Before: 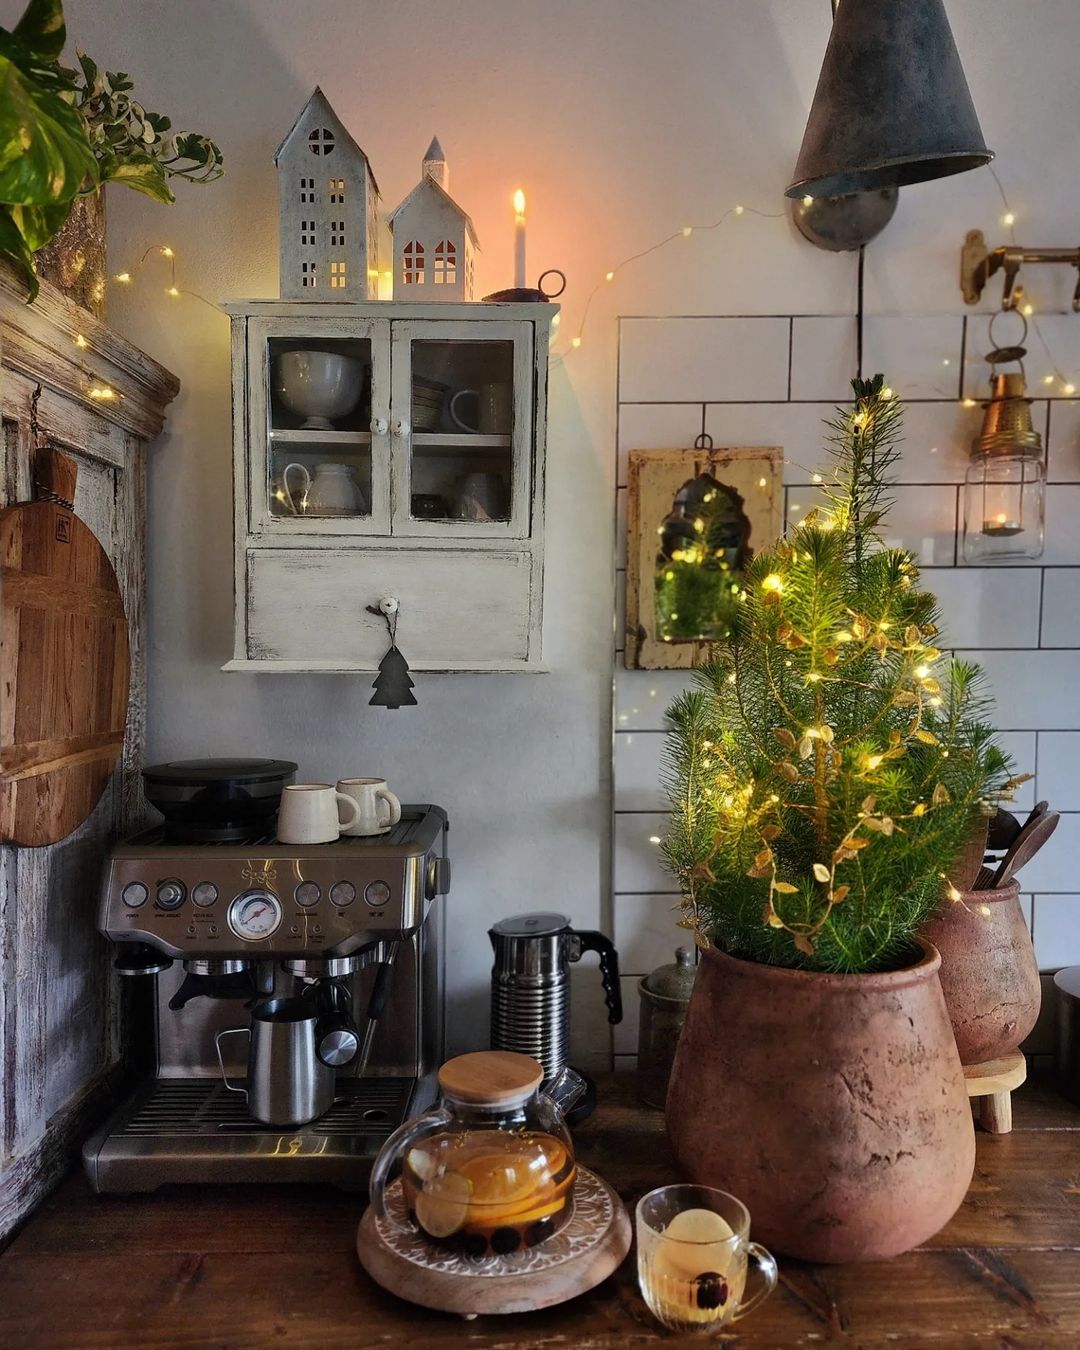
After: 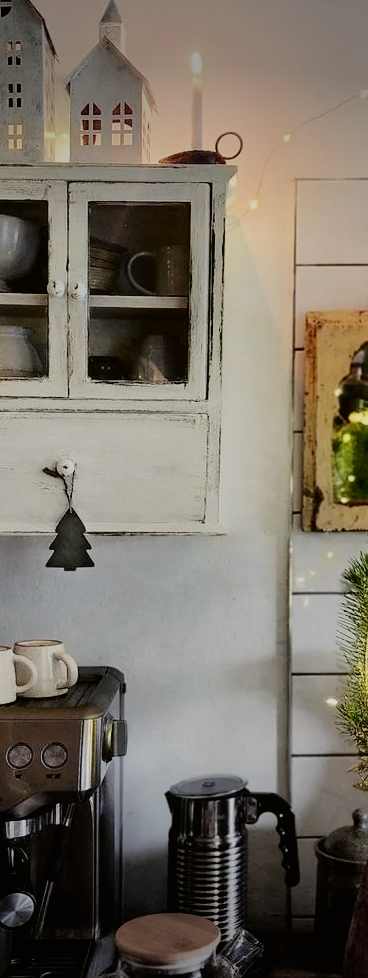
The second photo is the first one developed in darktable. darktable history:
tone curve: curves: ch0 [(0, 0.01) (0.052, 0.045) (0.136, 0.133) (0.29, 0.332) (0.453, 0.531) (0.676, 0.751) (0.89, 0.919) (1, 1)]; ch1 [(0, 0) (0.094, 0.081) (0.285, 0.299) (0.385, 0.403) (0.446, 0.443) (0.495, 0.496) (0.544, 0.552) (0.589, 0.612) (0.722, 0.728) (1, 1)]; ch2 [(0, 0) (0.257, 0.217) (0.43, 0.421) (0.498, 0.507) (0.531, 0.544) (0.56, 0.579) (0.625, 0.642) (1, 1)], color space Lab, independent channels, preserve colors none
vignetting: fall-off start 79.63%, width/height ratio 1.328
crop and rotate: left 29.954%, top 10.237%, right 35.908%, bottom 17.289%
filmic rgb: black relative exposure -7.65 EV, white relative exposure 4.56 EV, hardness 3.61, add noise in highlights 0.001, preserve chrominance no, color science v3 (2019), use custom middle-gray values true, iterations of high-quality reconstruction 10, contrast in highlights soft
